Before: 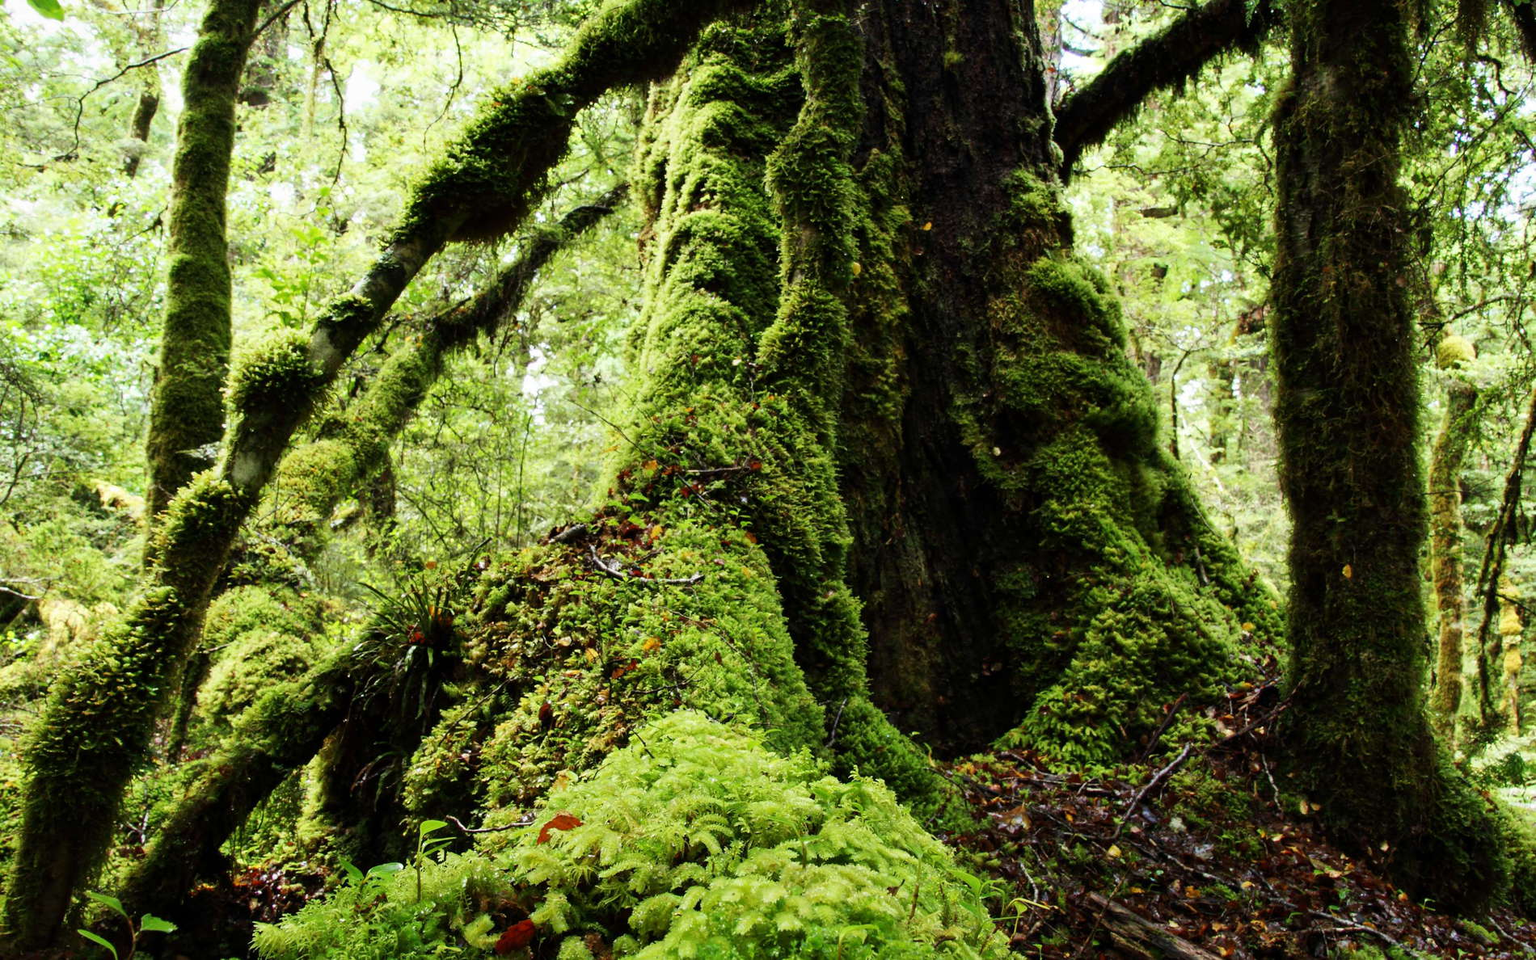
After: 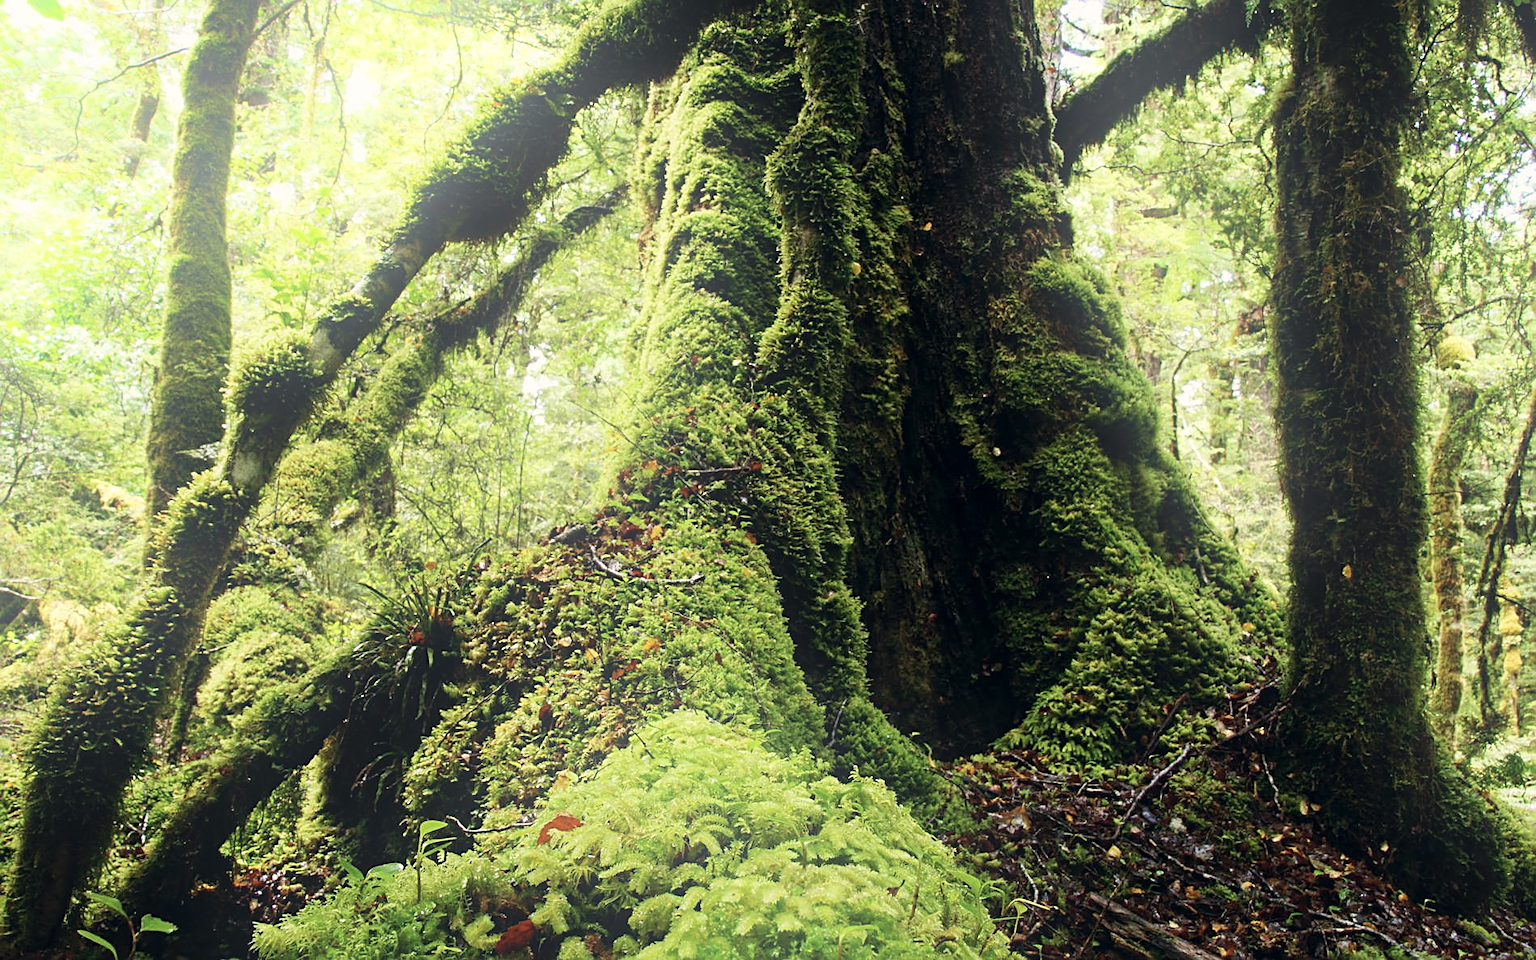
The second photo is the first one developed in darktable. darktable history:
sharpen: on, module defaults
color correction: highlights a* 2.75, highlights b* 5, shadows a* -2.04, shadows b* -4.84, saturation 0.8
bloom: on, module defaults
